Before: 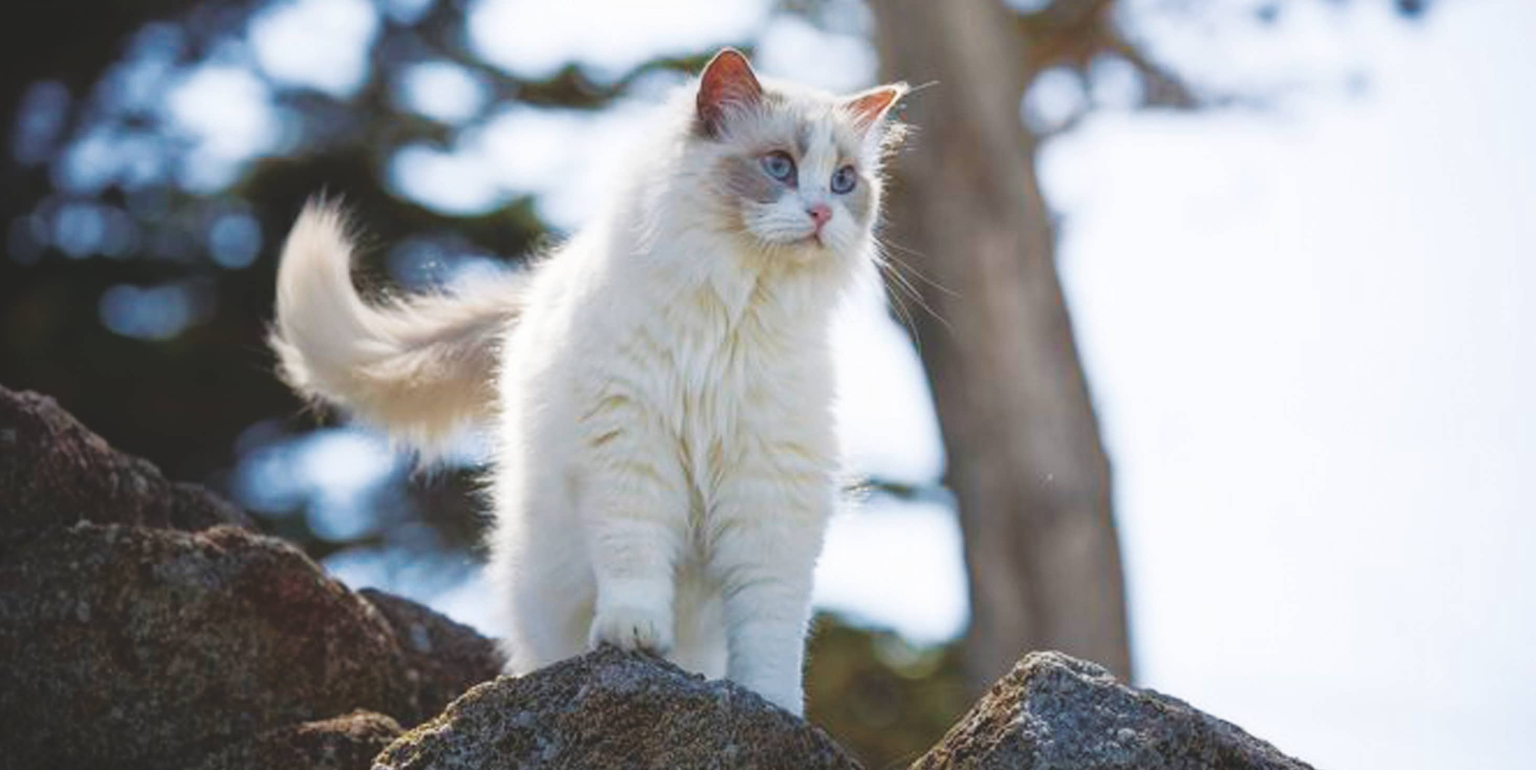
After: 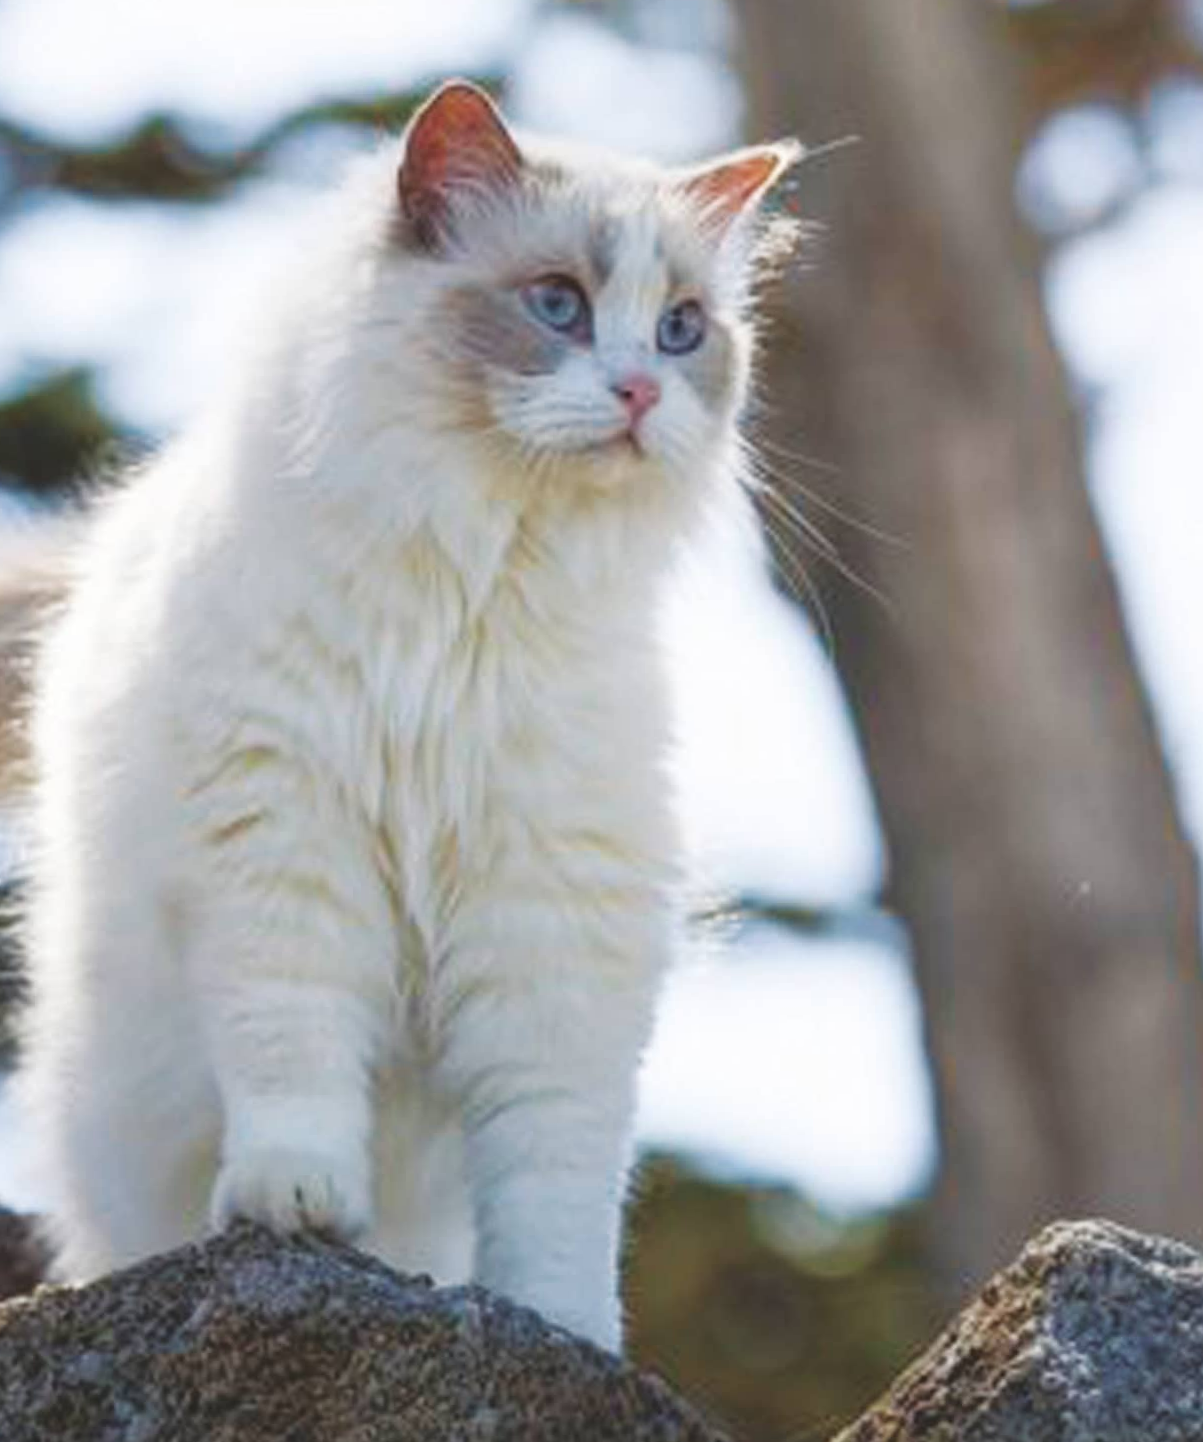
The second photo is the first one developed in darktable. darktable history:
crop: left 31.229%, right 27.105%
rotate and perspective: rotation -1°, crop left 0.011, crop right 0.989, crop top 0.025, crop bottom 0.975
